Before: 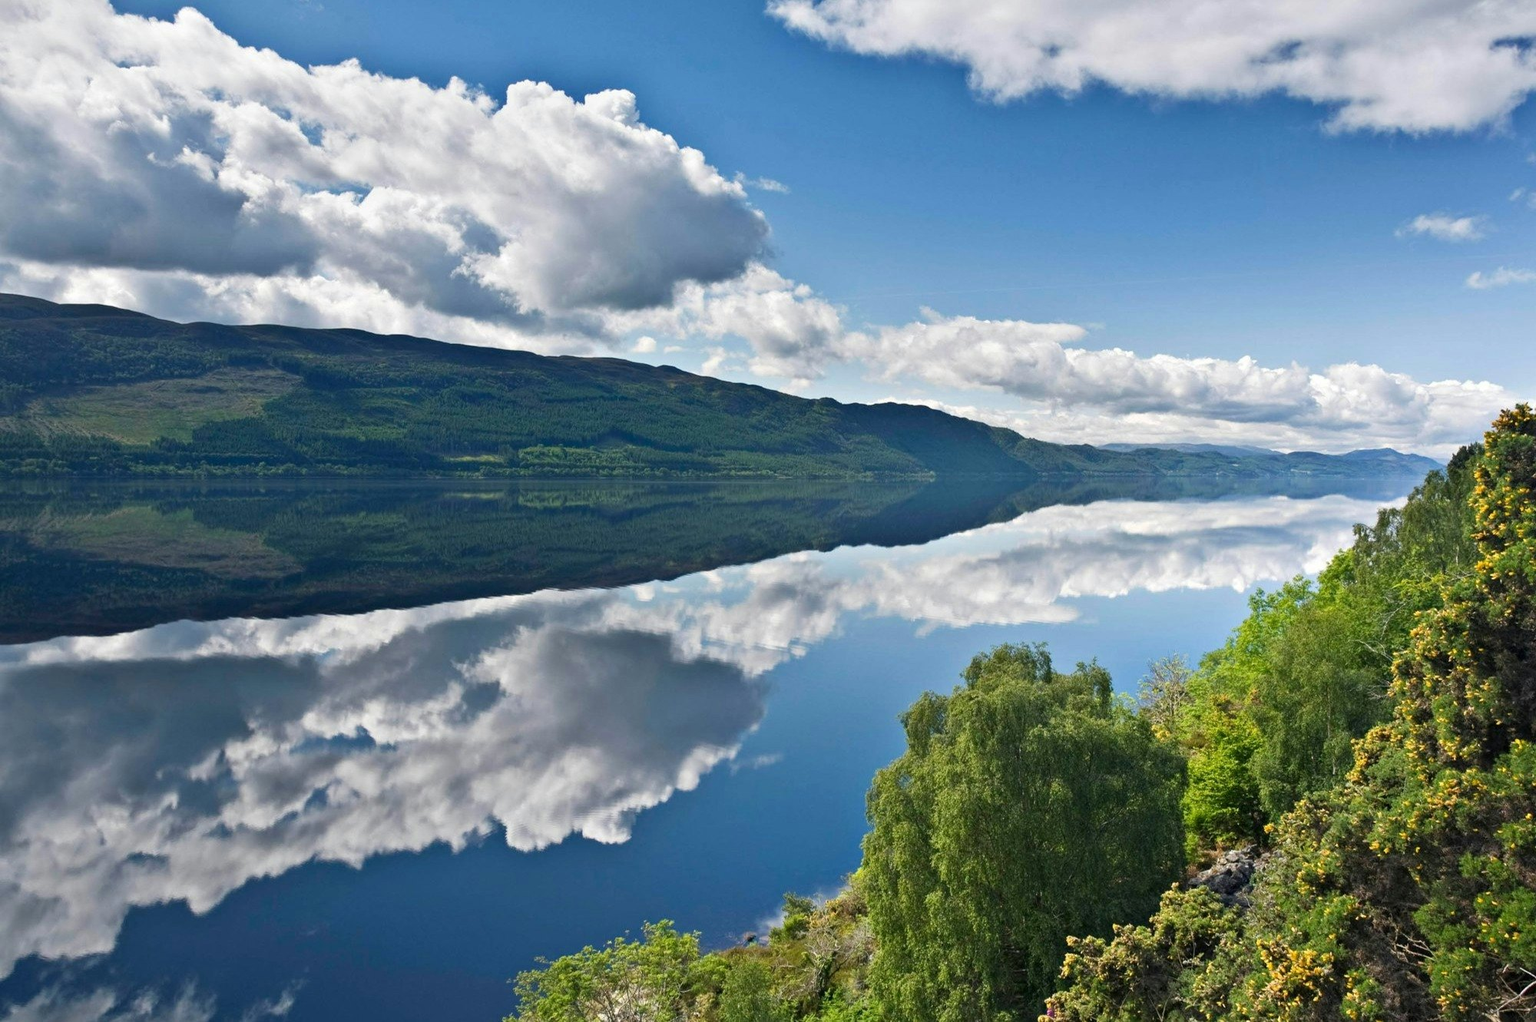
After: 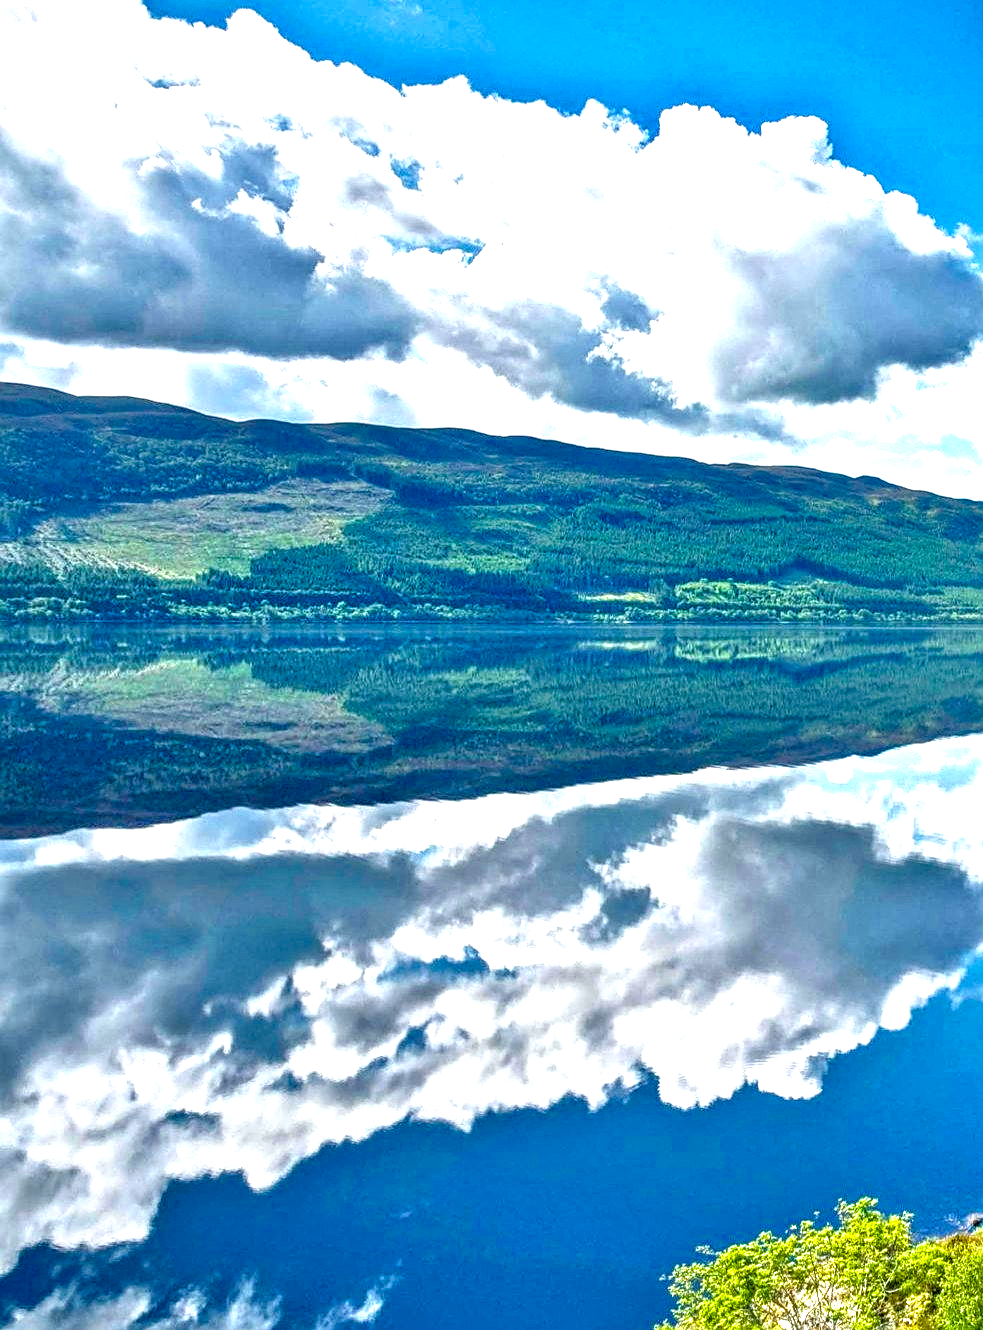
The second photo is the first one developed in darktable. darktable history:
sharpen: on, module defaults
tone equalizer: -7 EV 0.15 EV, -6 EV 0.6 EV, -5 EV 1.15 EV, -4 EV 1.33 EV, -3 EV 1.15 EV, -2 EV 0.6 EV, -1 EV 0.15 EV, mask exposure compensation -0.5 EV
local contrast: detail 203%
crop and rotate: left 0%, top 0%, right 50.845%
white balance: red 0.978, blue 0.999
exposure: black level correction 0, exposure 0.9 EV, compensate highlight preservation false
color balance rgb: linear chroma grading › global chroma 15%, perceptual saturation grading › global saturation 30%
